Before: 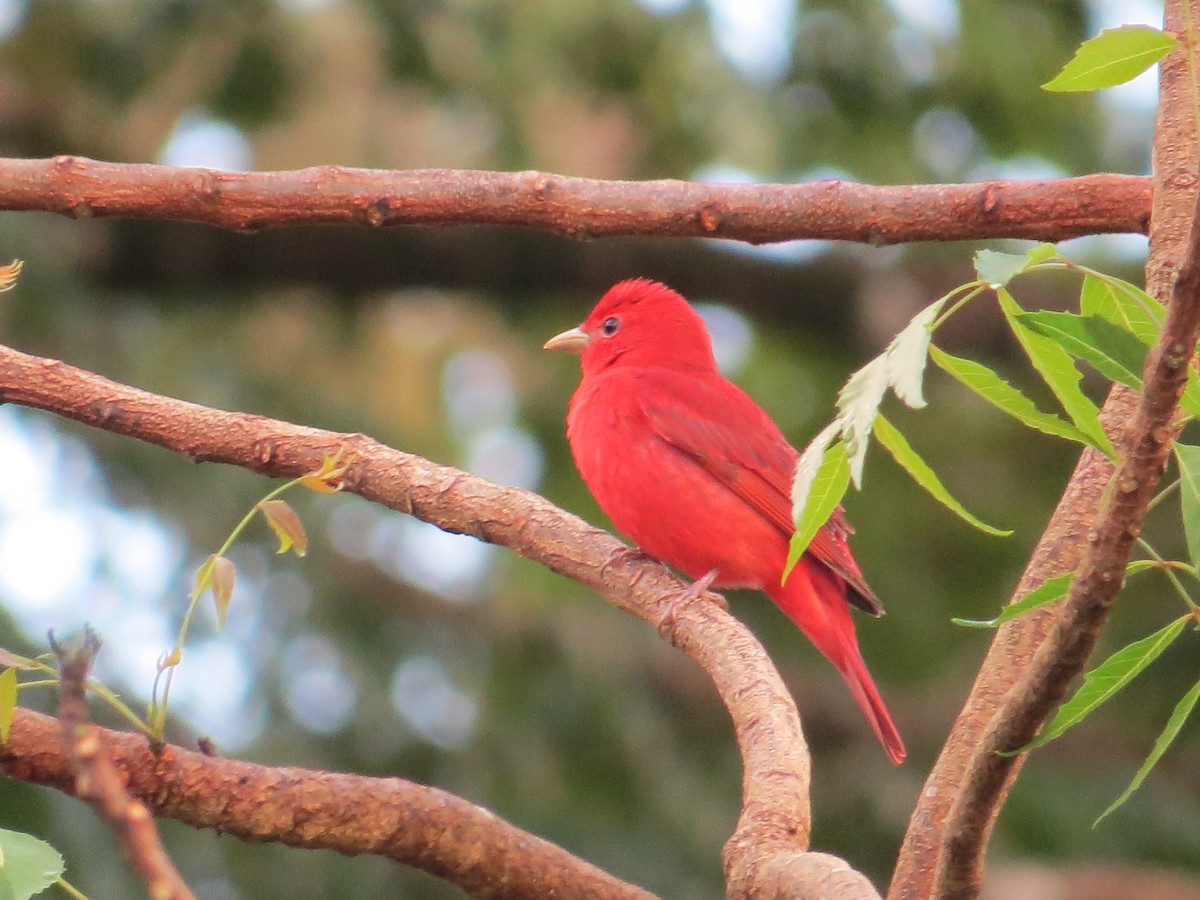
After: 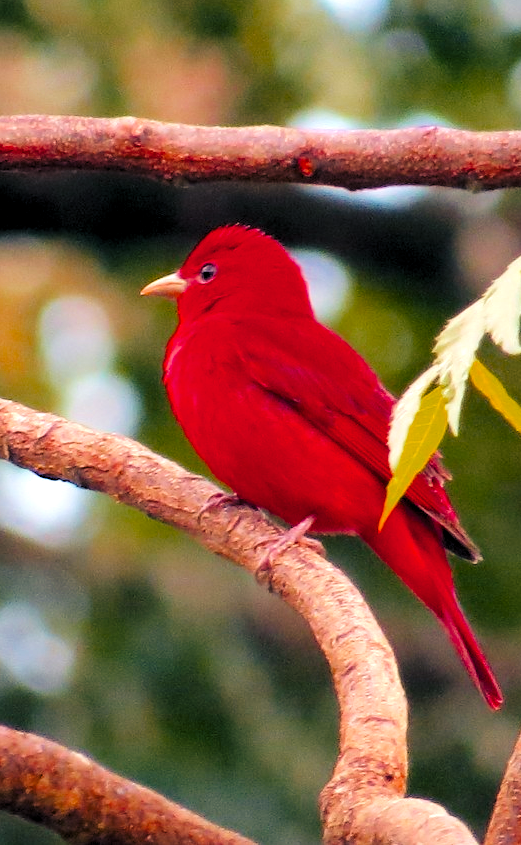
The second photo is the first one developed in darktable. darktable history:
exposure: black level correction 0, exposure 0.5 EV, compensate highlight preservation false
crop: left 33.632%, top 6.073%, right 22.923%
levels: levels [0.116, 0.574, 1]
velvia: strength 15.55%
tone curve: curves: ch0 [(0, 0.008) (0.107, 0.091) (0.283, 0.287) (0.461, 0.498) (0.64, 0.679) (0.822, 0.841) (0.998, 0.978)]; ch1 [(0, 0) (0.316, 0.349) (0.466, 0.442) (0.502, 0.5) (0.527, 0.519) (0.561, 0.553) (0.608, 0.629) (0.669, 0.704) (0.859, 0.899) (1, 1)]; ch2 [(0, 0) (0.33, 0.301) (0.421, 0.443) (0.473, 0.498) (0.502, 0.504) (0.522, 0.525) (0.592, 0.61) (0.705, 0.7) (1, 1)], preserve colors none
color zones: curves: ch1 [(0.235, 0.558) (0.75, 0.5)]; ch2 [(0.25, 0.462) (0.749, 0.457)]
color balance rgb: shadows lift › luminance -41.063%, shadows lift › chroma 14.273%, shadows lift › hue 259.21°, global offset › luminance -0.514%, perceptual saturation grading › global saturation 25.779%, saturation formula JzAzBz (2021)
